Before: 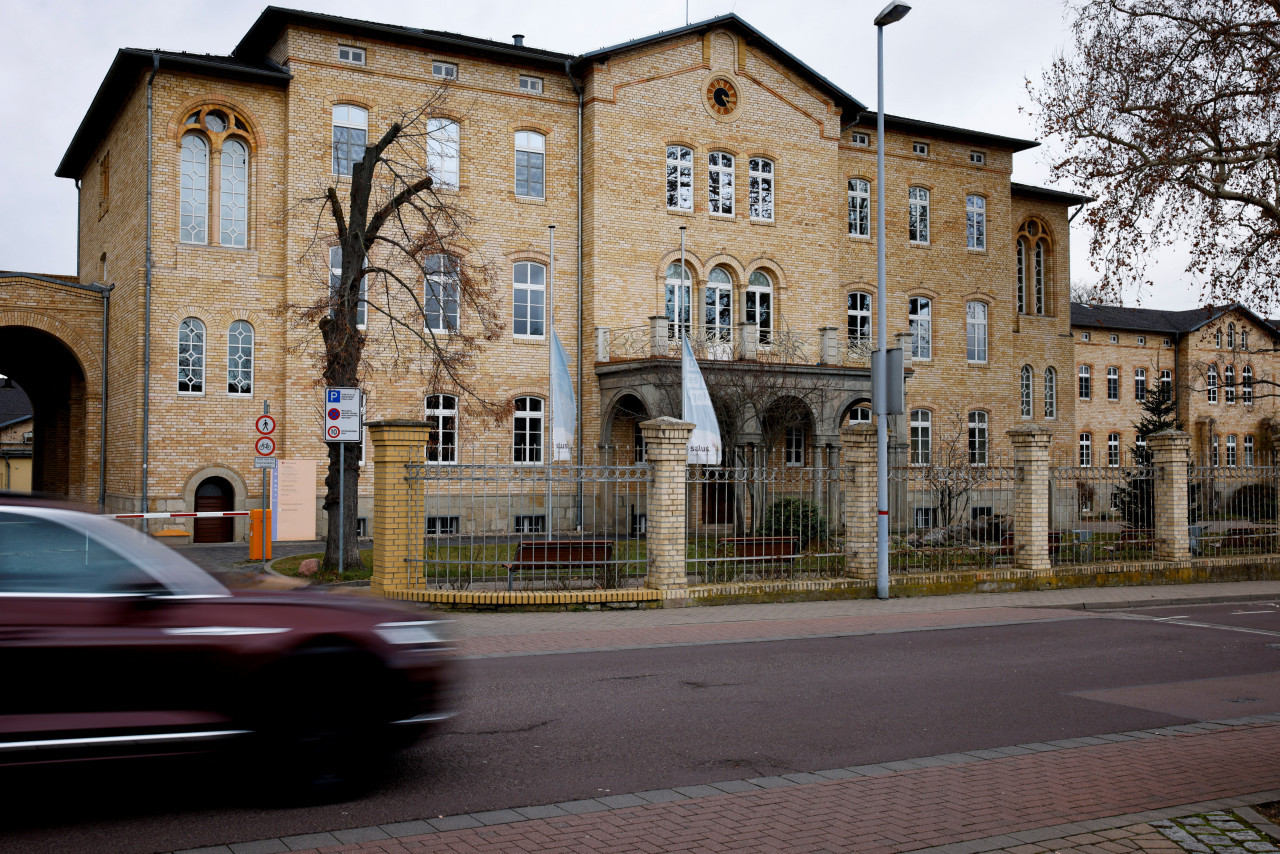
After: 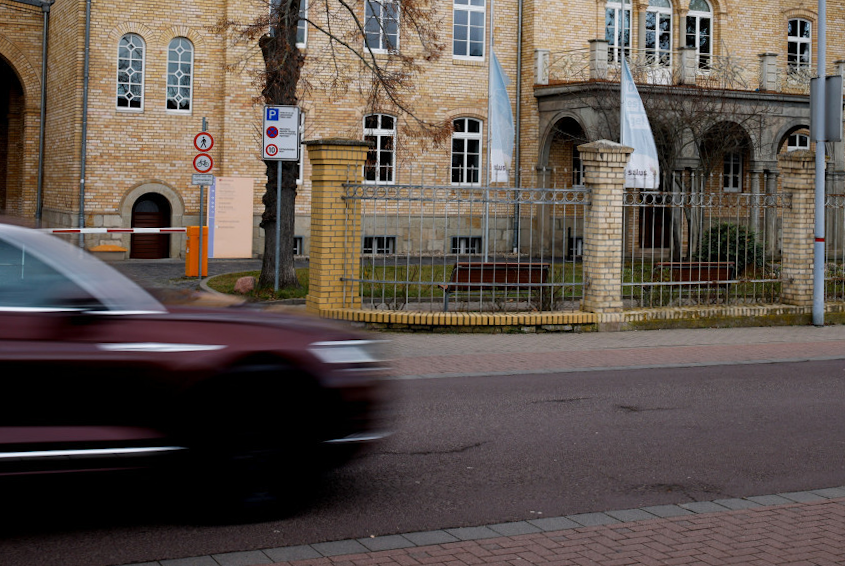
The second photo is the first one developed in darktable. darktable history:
crop and rotate: angle -0.923°, left 3.804%, top 32.086%, right 28.556%
